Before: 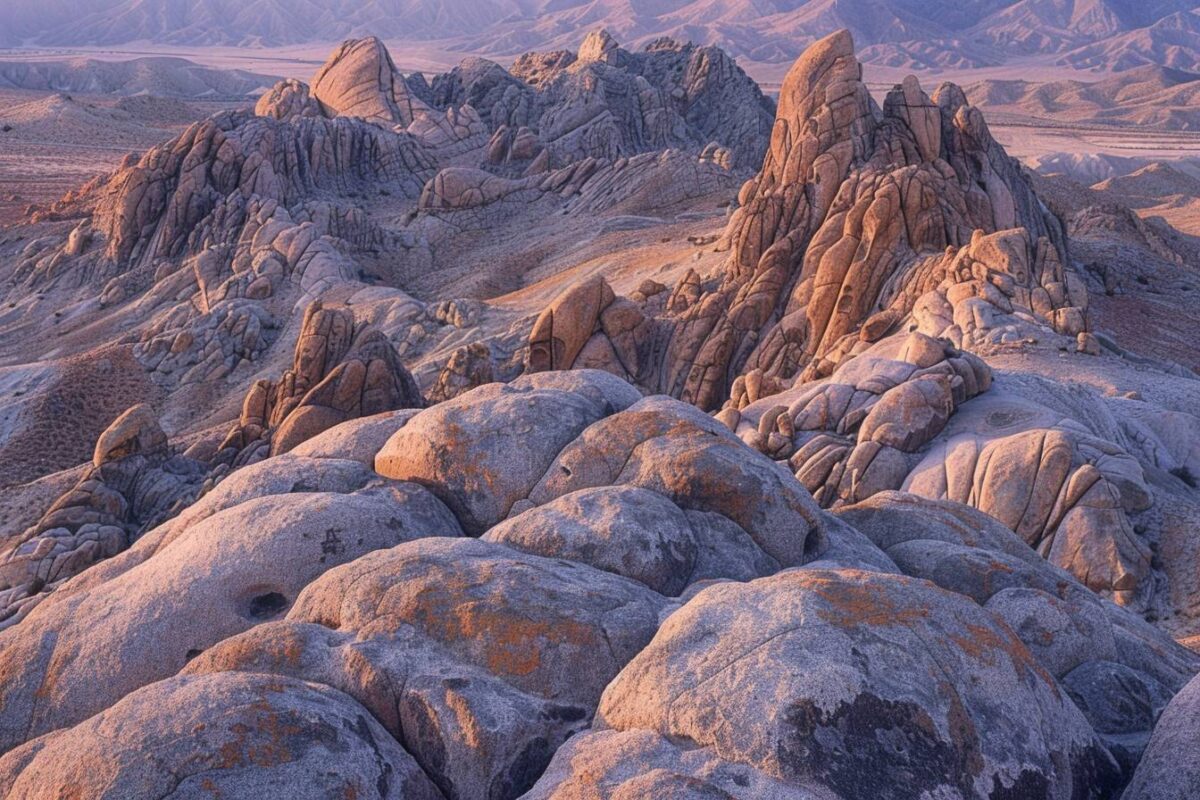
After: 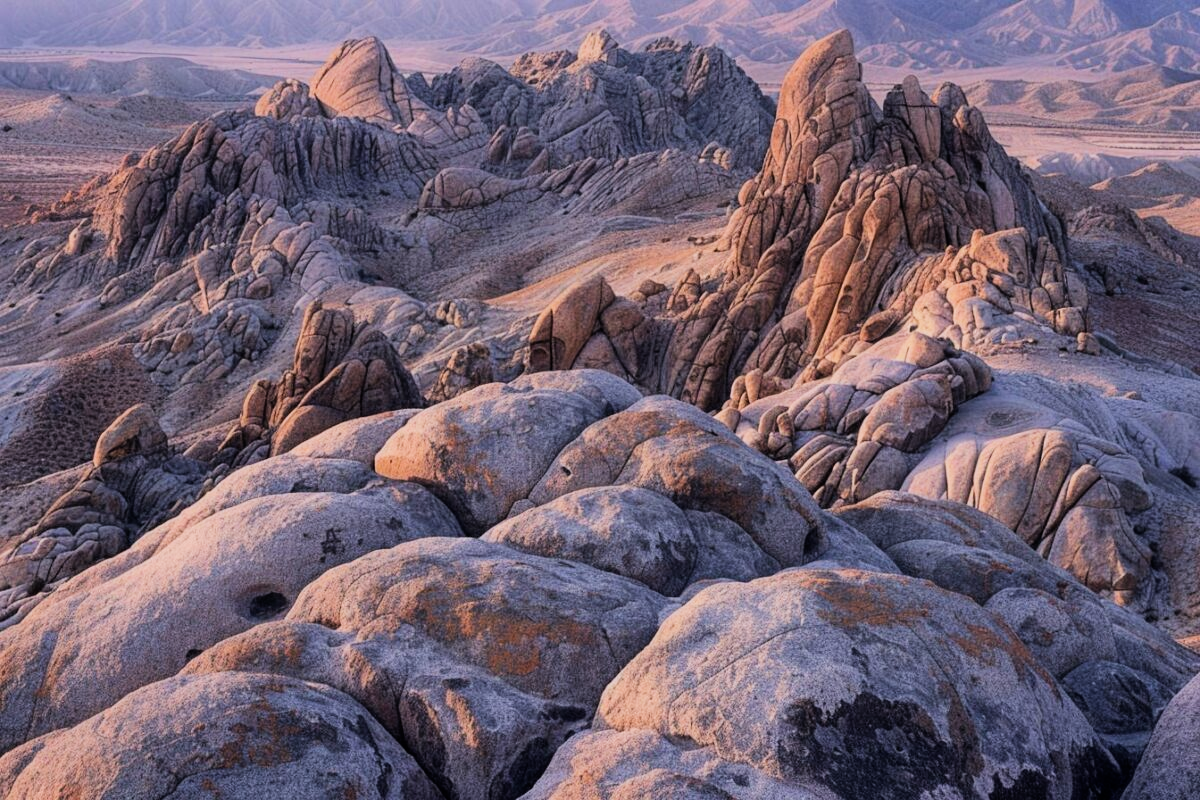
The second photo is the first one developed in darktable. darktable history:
filmic rgb: black relative exposure -8 EV, white relative exposure 4.05 EV, threshold 2.99 EV, hardness 4.17, contrast 1.368, enable highlight reconstruction true
